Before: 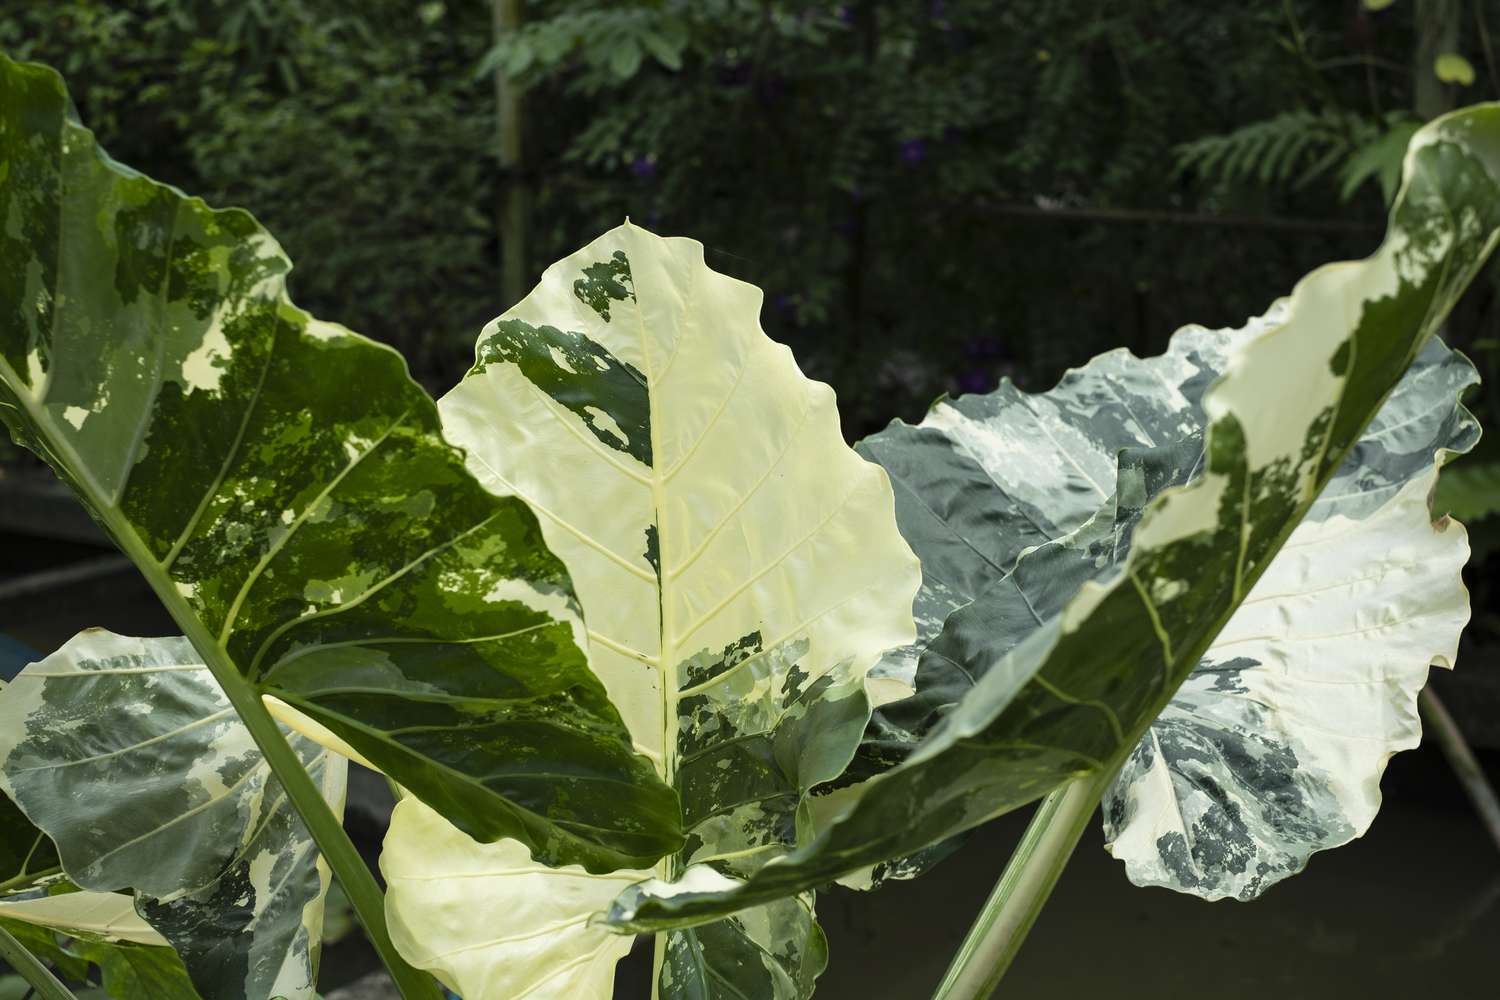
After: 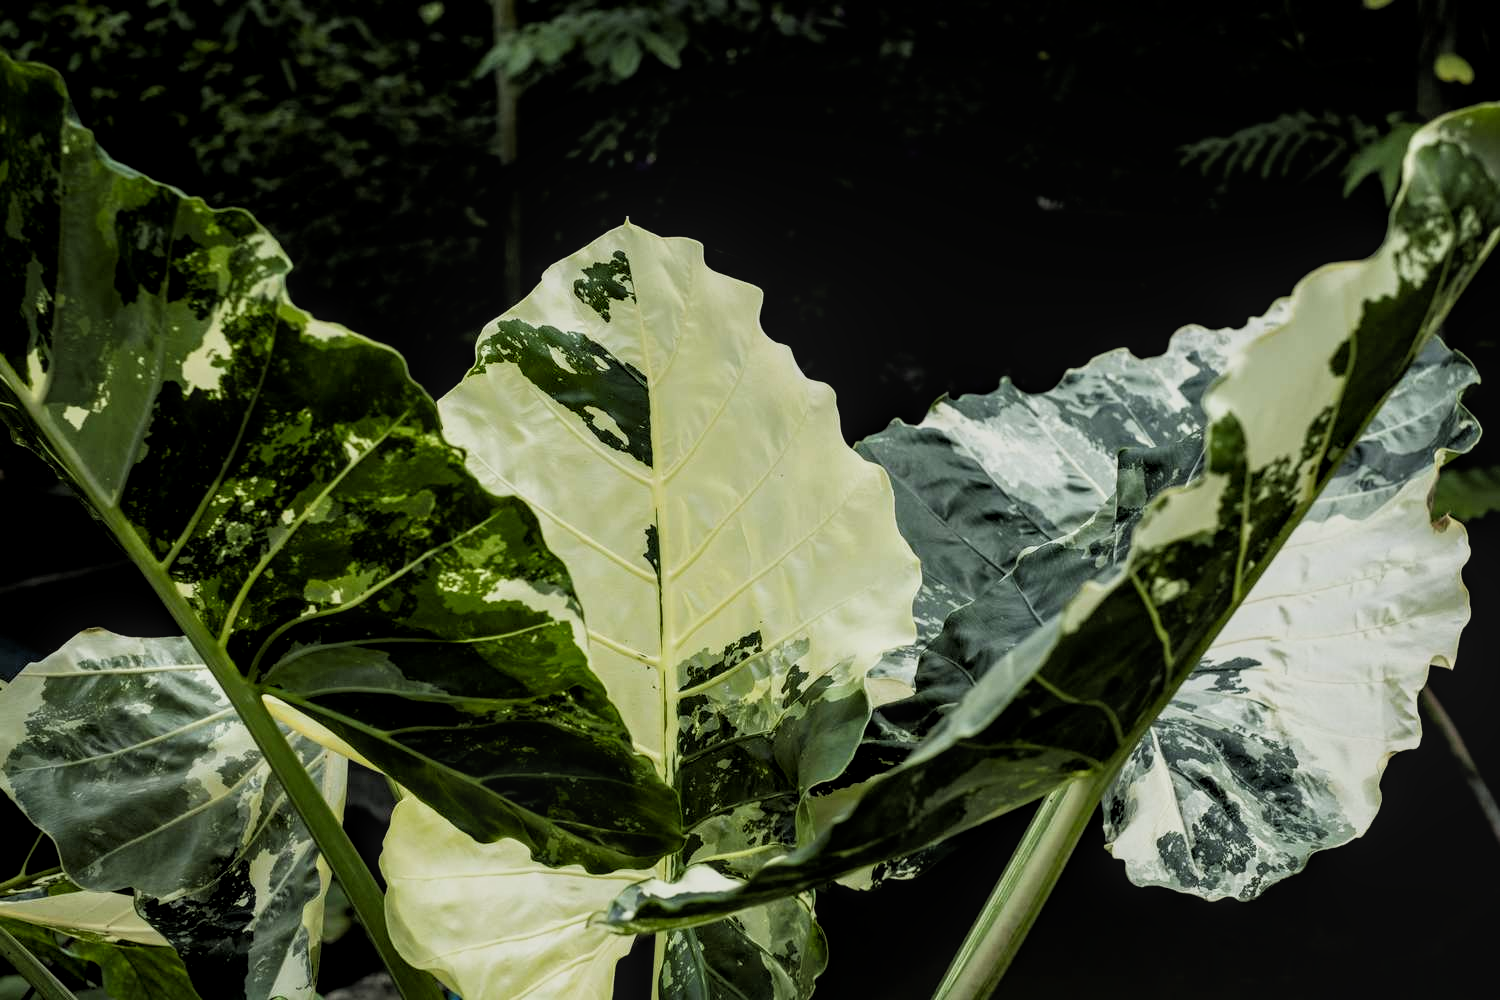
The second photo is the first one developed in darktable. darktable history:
tone curve: curves: ch0 [(0, 0) (0.91, 0.76) (0.997, 0.913)], color space Lab, independent channels, preserve colors none
filmic rgb: black relative exposure -4.05 EV, white relative exposure 2.99 EV, hardness 3.02, contrast 1.496
tone equalizer: -8 EV -0.435 EV, -7 EV -0.398 EV, -6 EV -0.343 EV, -5 EV -0.215 EV, -3 EV 0.205 EV, -2 EV 0.341 EV, -1 EV 0.374 EV, +0 EV 0.402 EV
local contrast: on, module defaults
